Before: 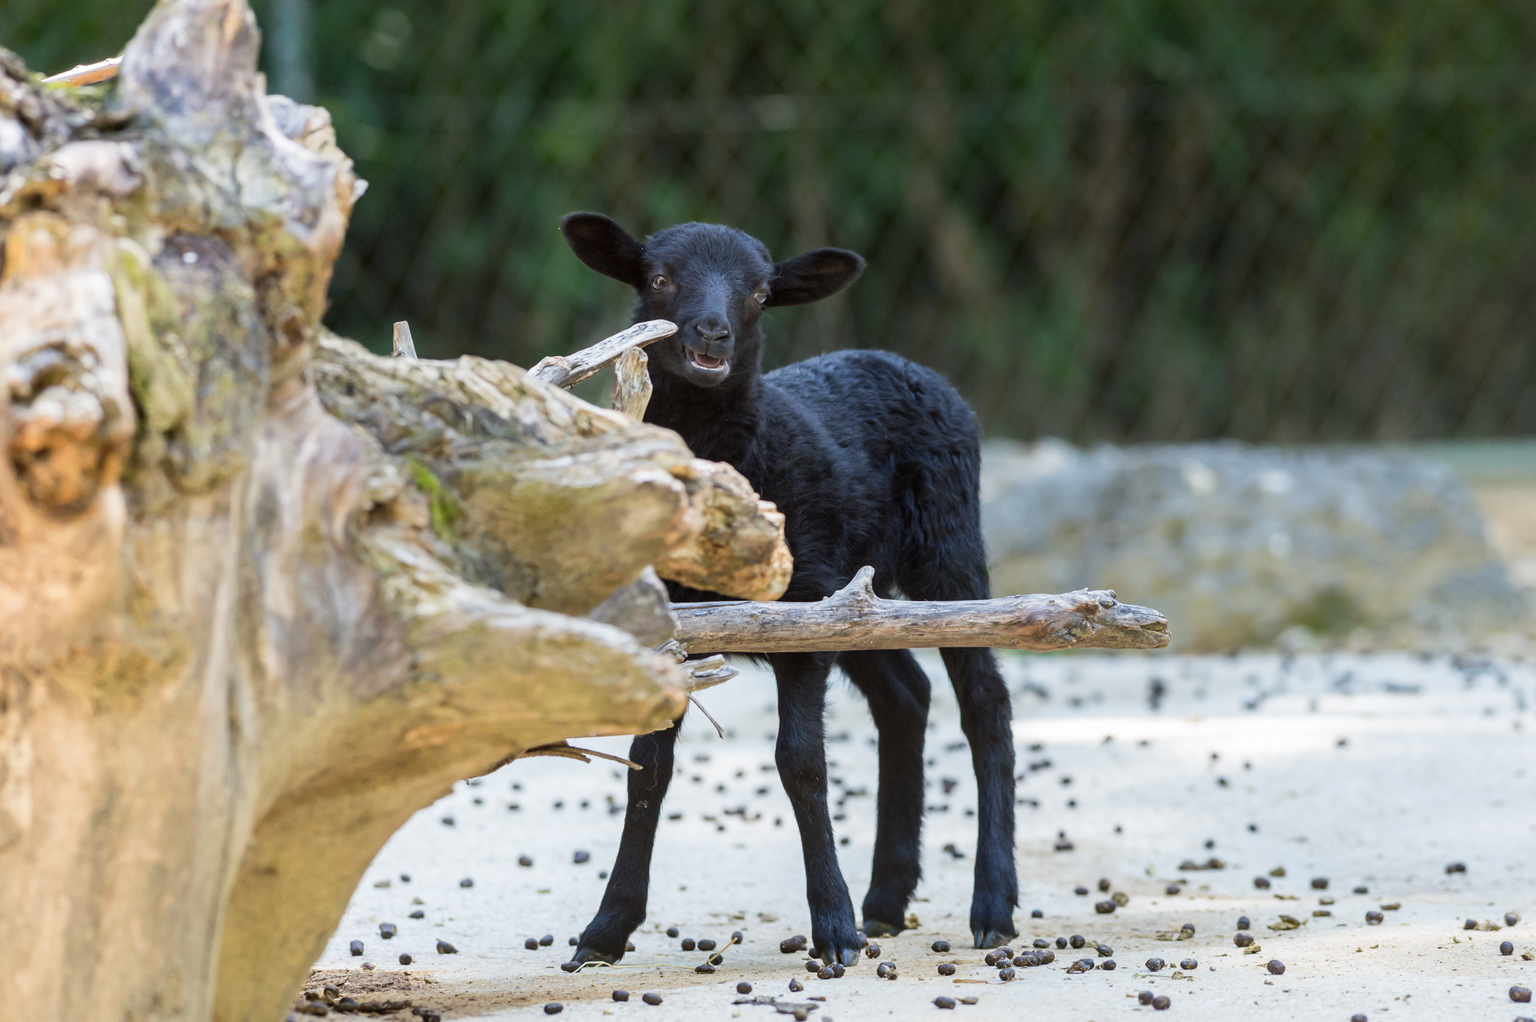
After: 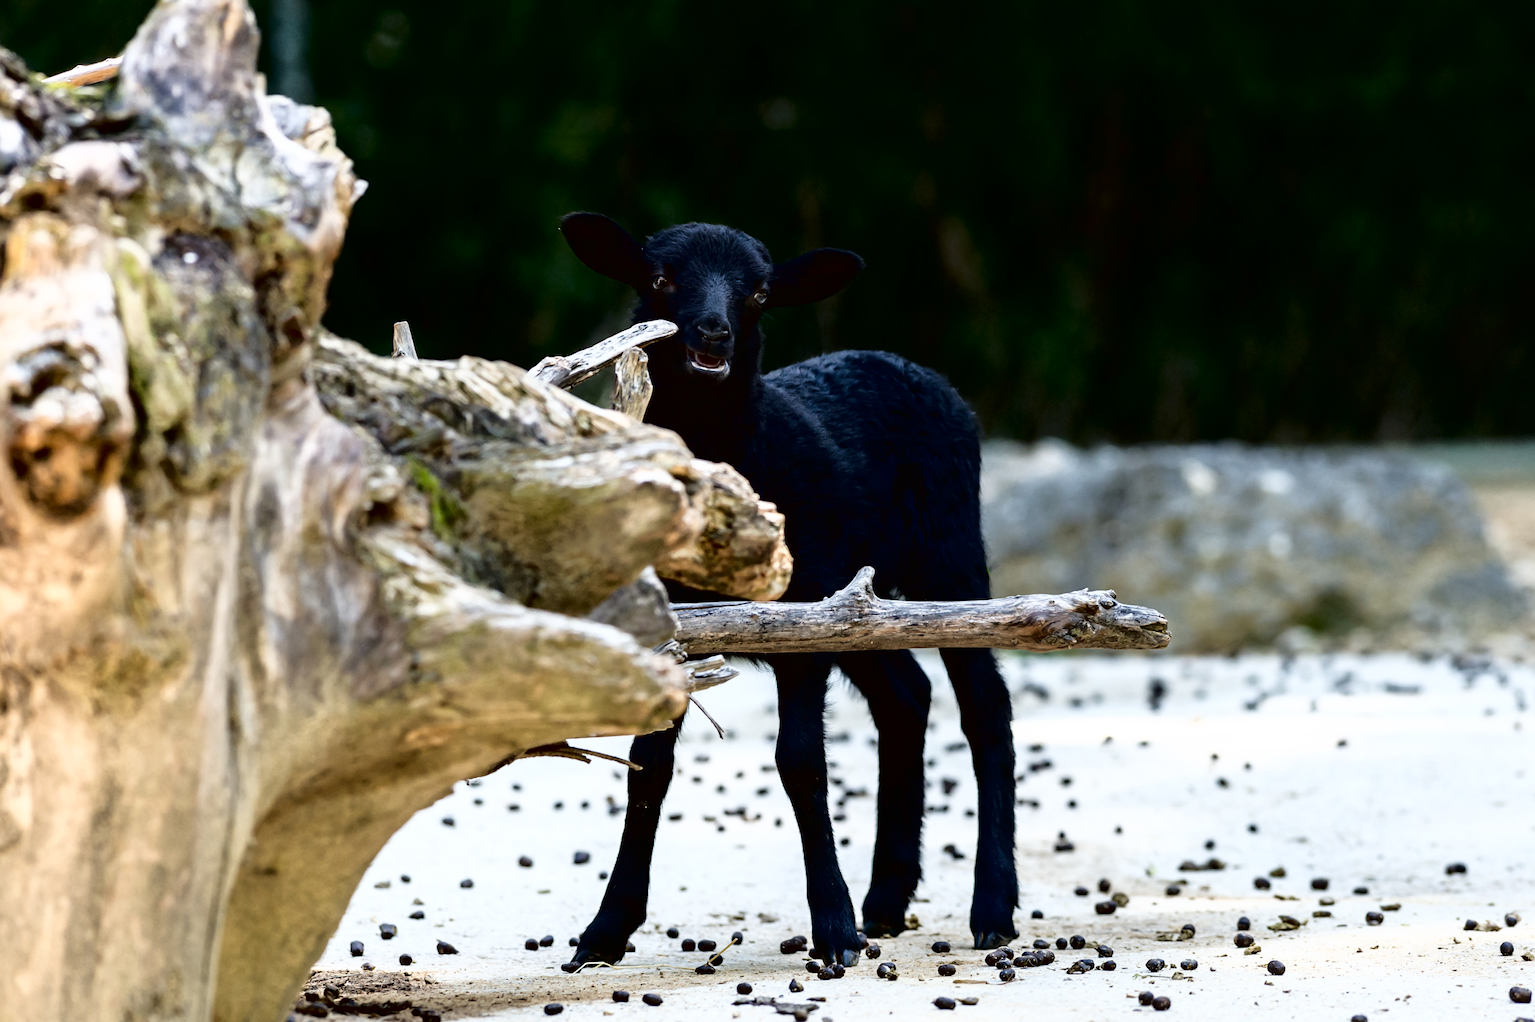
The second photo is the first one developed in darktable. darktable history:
tone curve: curves: ch0 [(0, 0) (0.003, 0.008) (0.011, 0.008) (0.025, 0.008) (0.044, 0.008) (0.069, 0.006) (0.1, 0.006) (0.136, 0.006) (0.177, 0.008) (0.224, 0.012) (0.277, 0.026) (0.335, 0.083) (0.399, 0.165) (0.468, 0.292) (0.543, 0.416) (0.623, 0.535) (0.709, 0.692) (0.801, 0.853) (0.898, 0.981) (1, 1)], color space Lab, independent channels, preserve colors none
